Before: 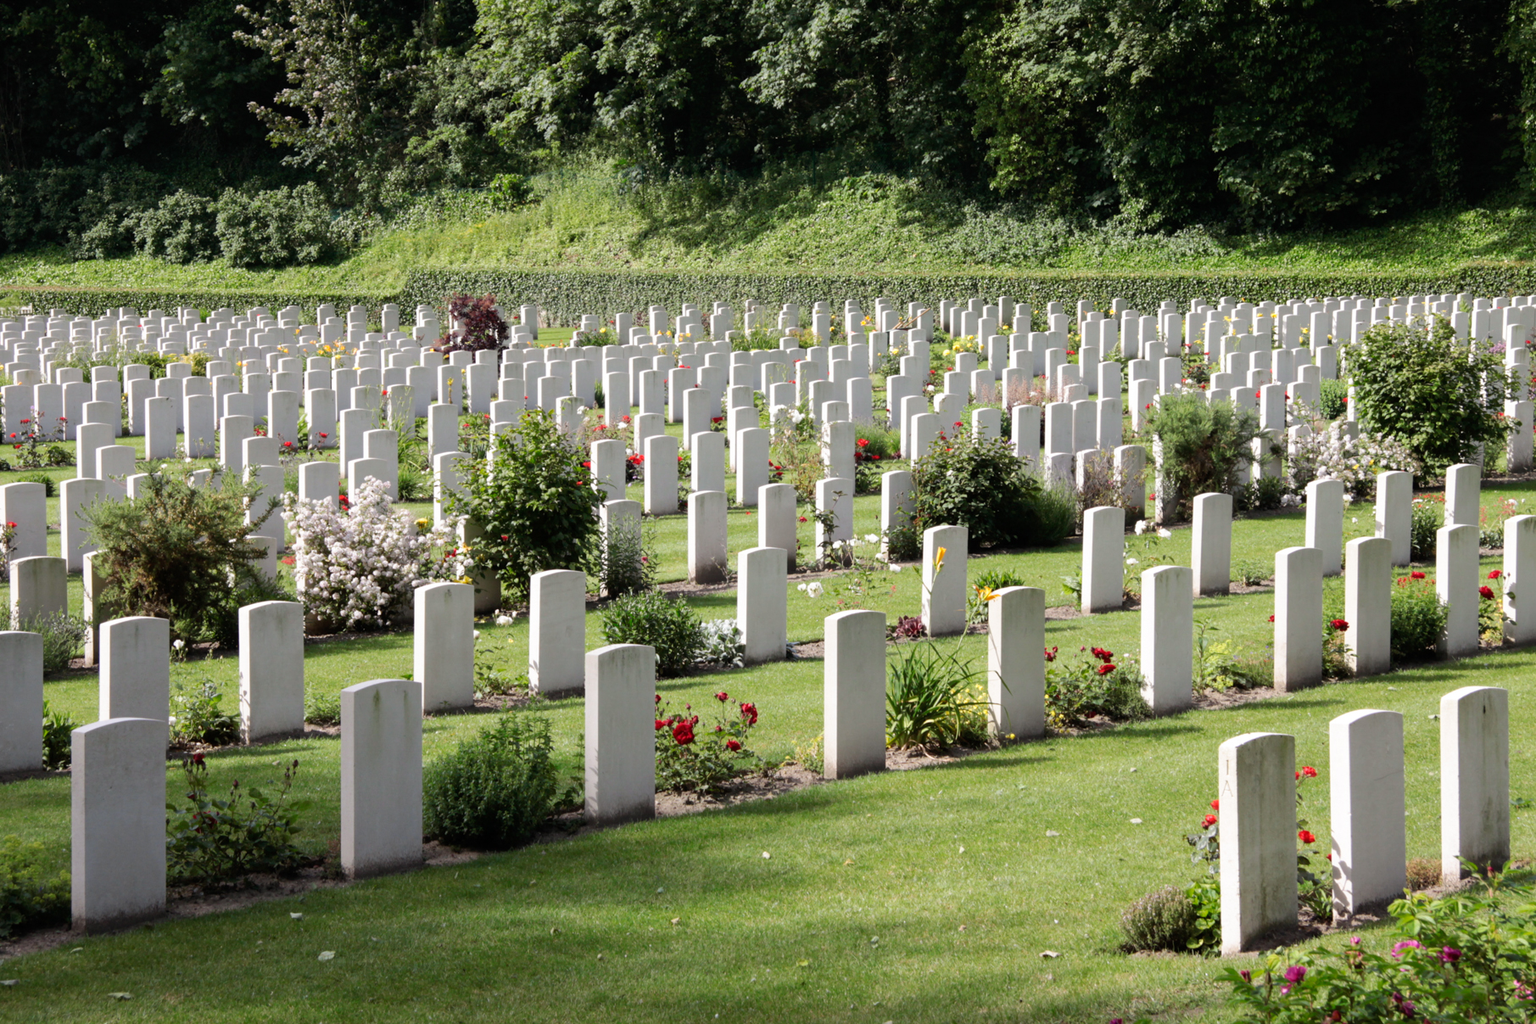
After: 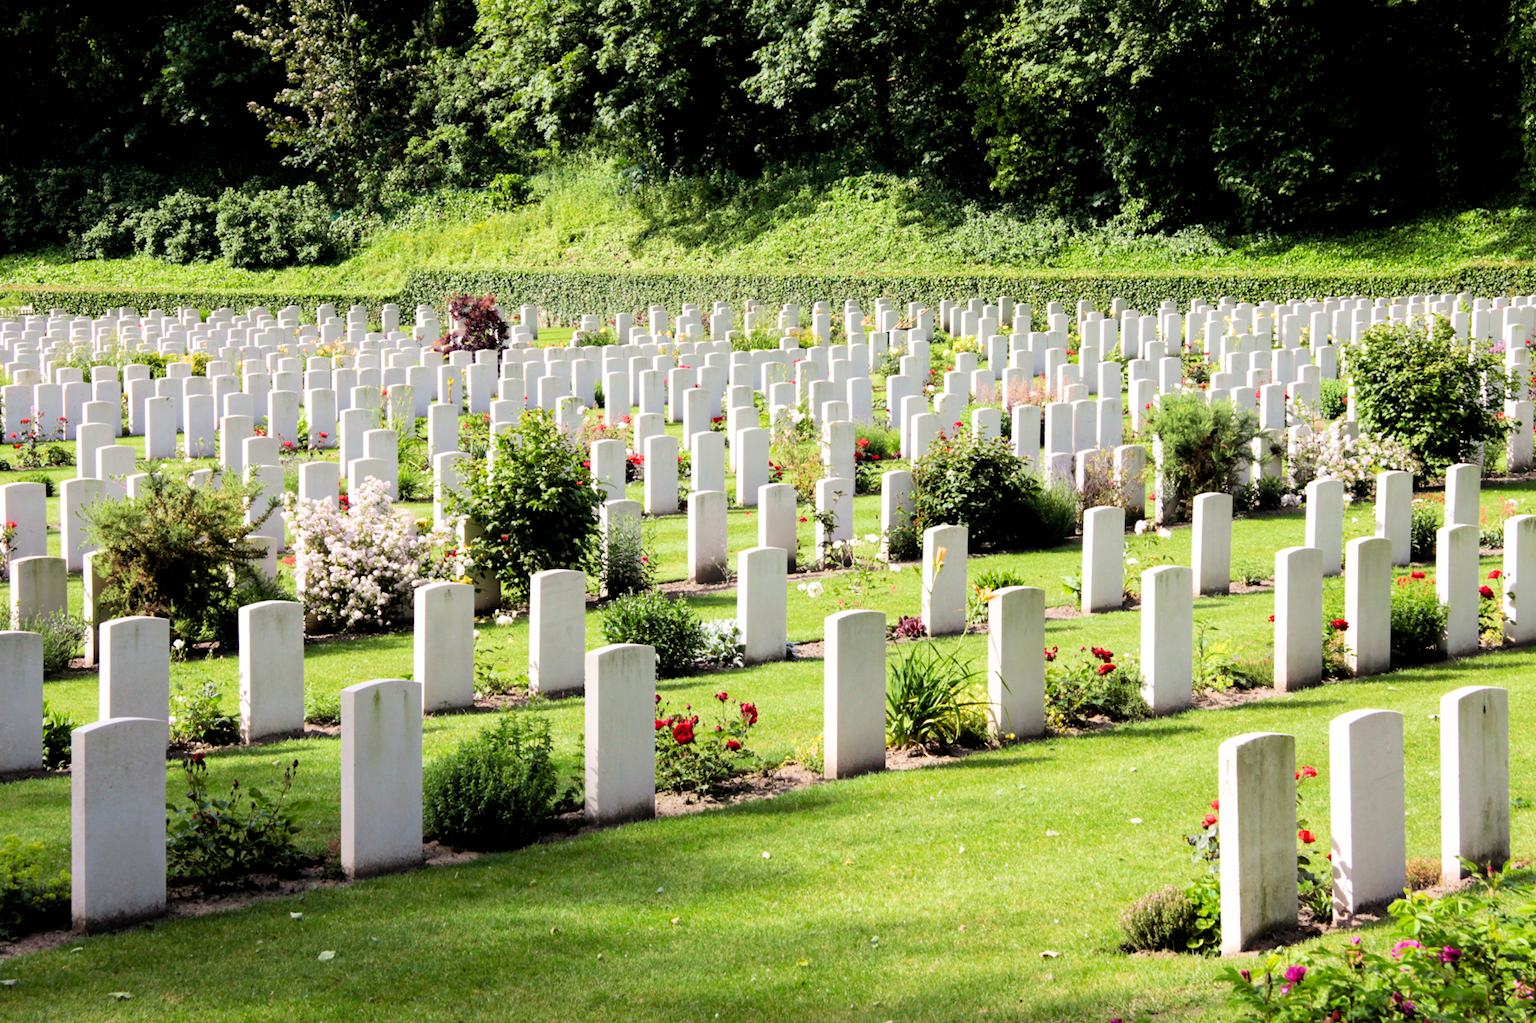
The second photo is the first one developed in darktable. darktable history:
color balance rgb: linear chroma grading › global chroma 13.689%, perceptual saturation grading › global saturation 0.1%, global vibrance 15.16%
exposure: exposure 0.695 EV, compensate exposure bias true, compensate highlight preservation false
filmic rgb: black relative exposure -11.89 EV, white relative exposure 5.4 EV, hardness 4.49, latitude 49.11%, contrast 1.144
velvia: on, module defaults
